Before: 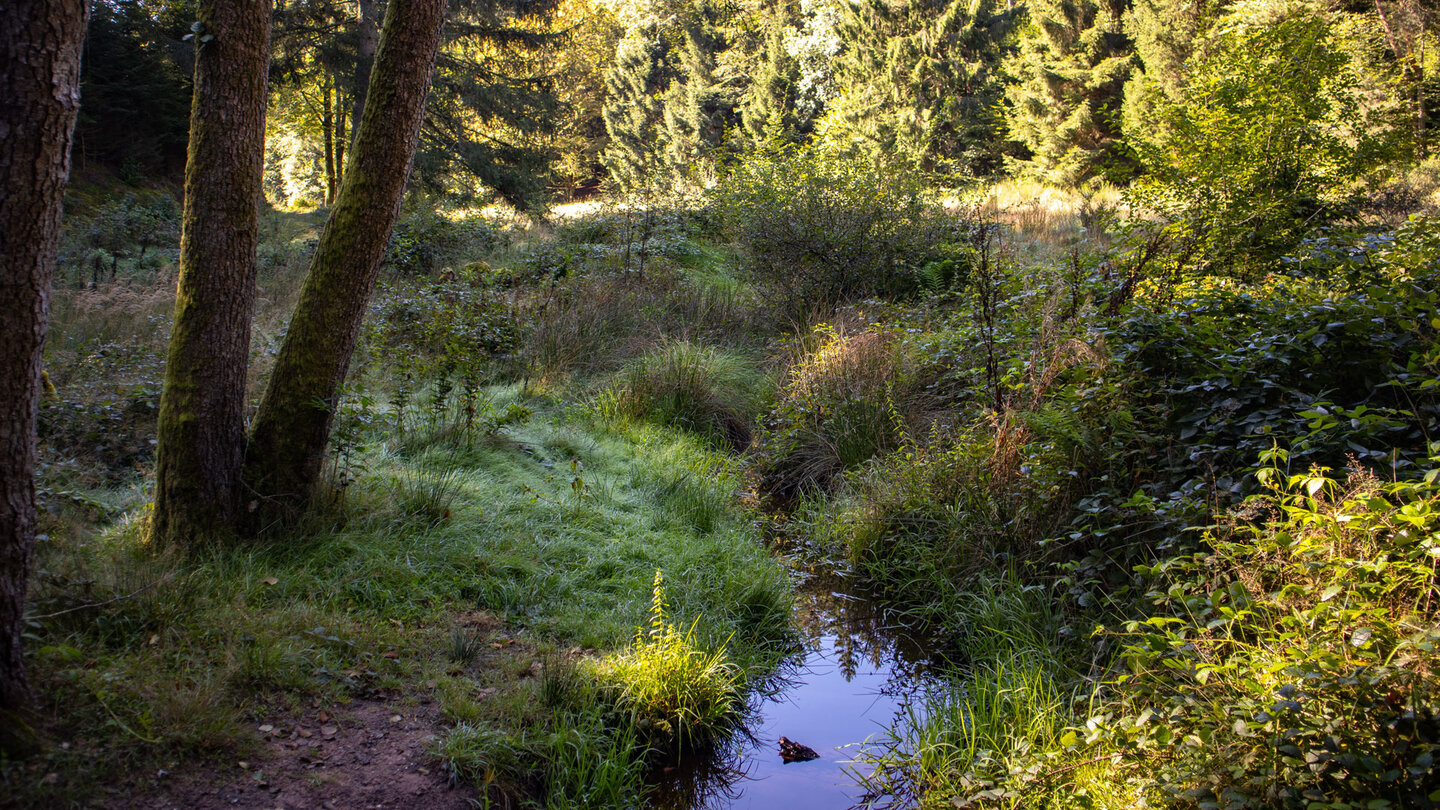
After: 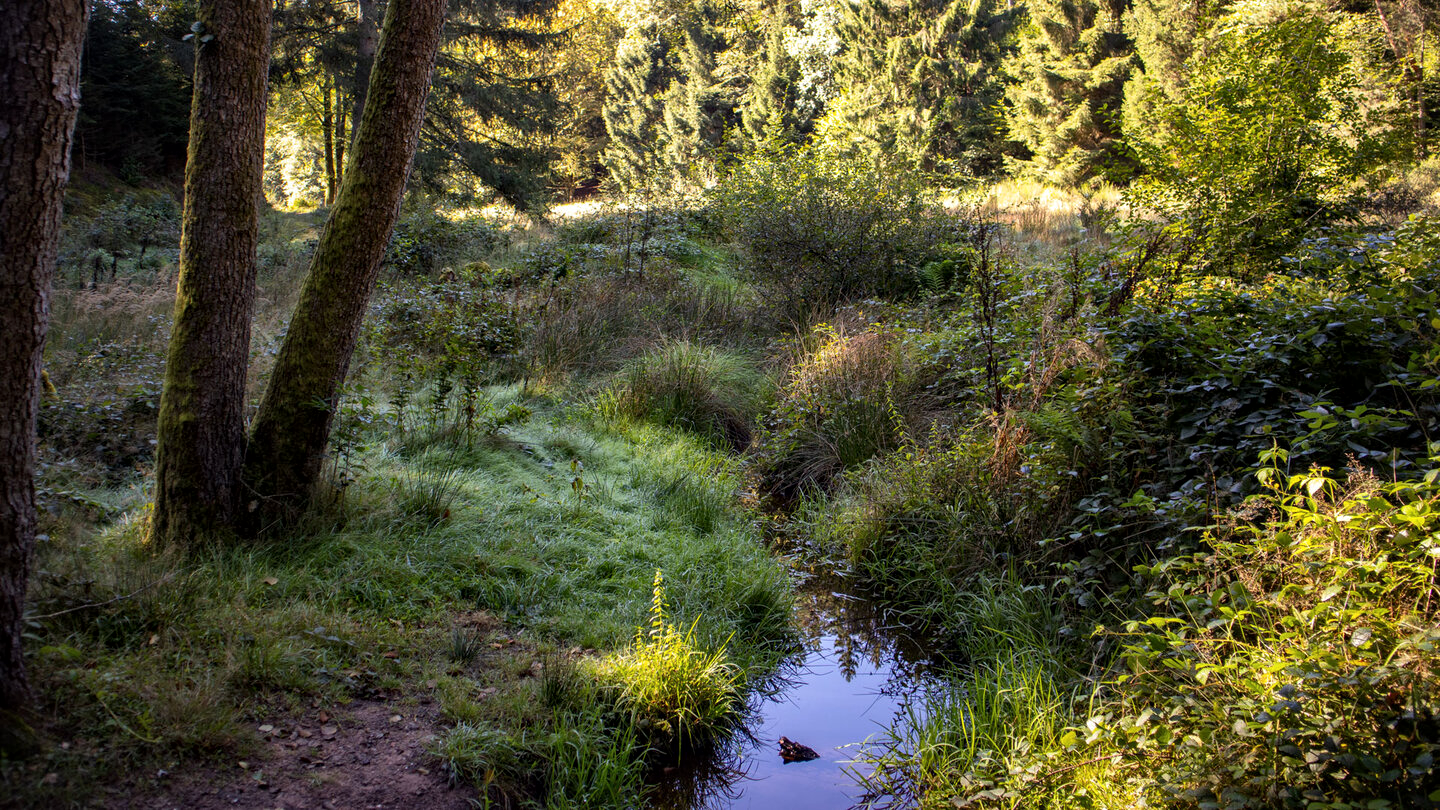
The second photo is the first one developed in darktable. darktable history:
local contrast: mode bilateral grid, contrast 20, coarseness 50, detail 128%, midtone range 0.2
